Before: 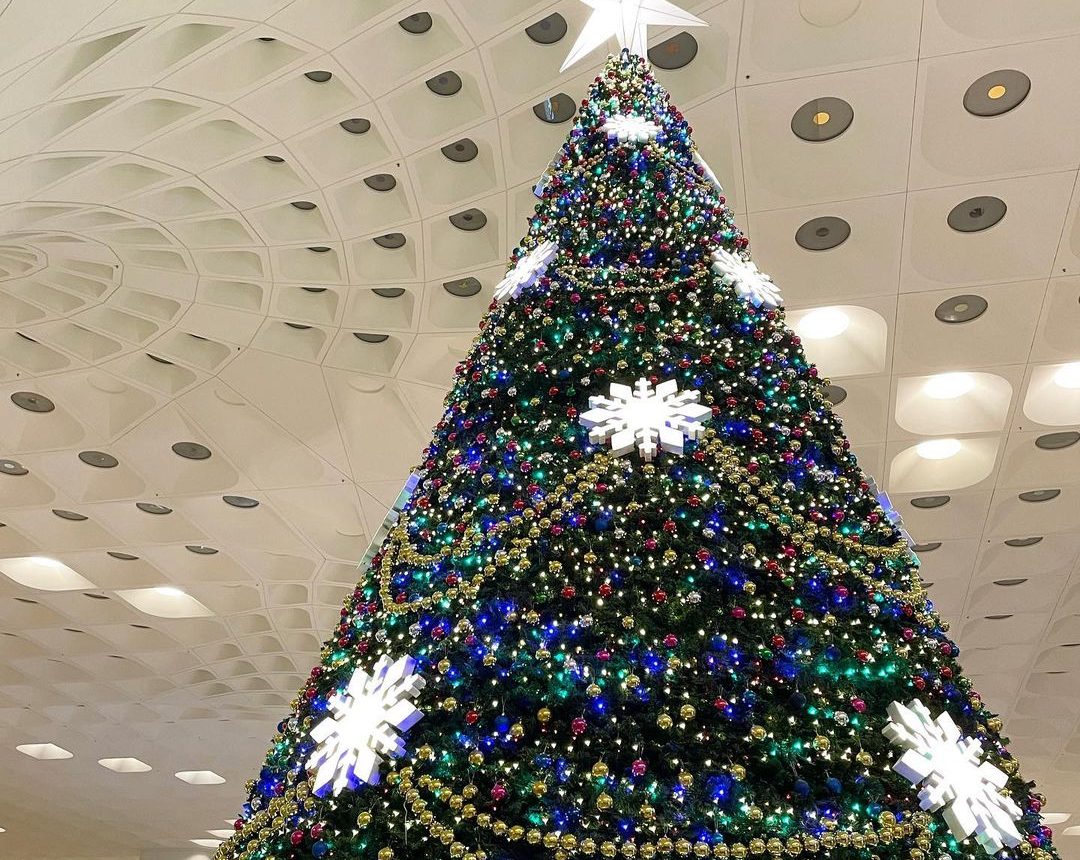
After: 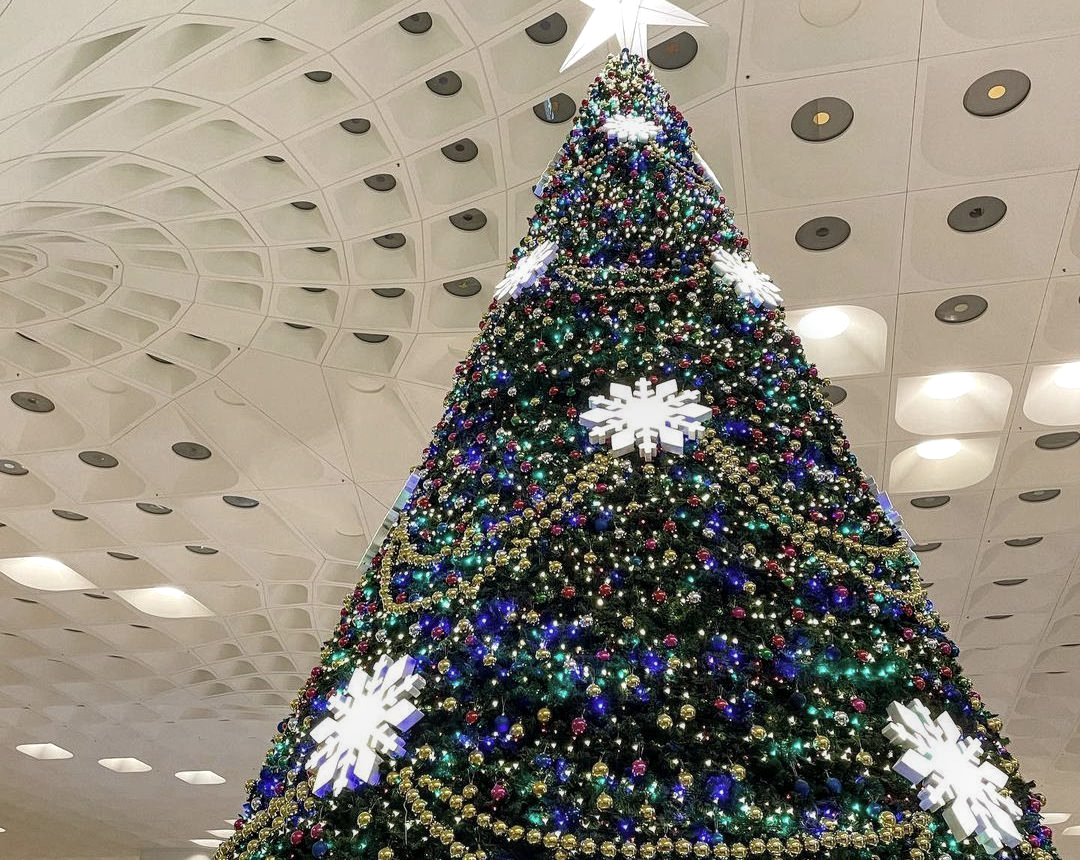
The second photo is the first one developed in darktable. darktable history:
contrast brightness saturation: saturation -0.164
local contrast: on, module defaults
